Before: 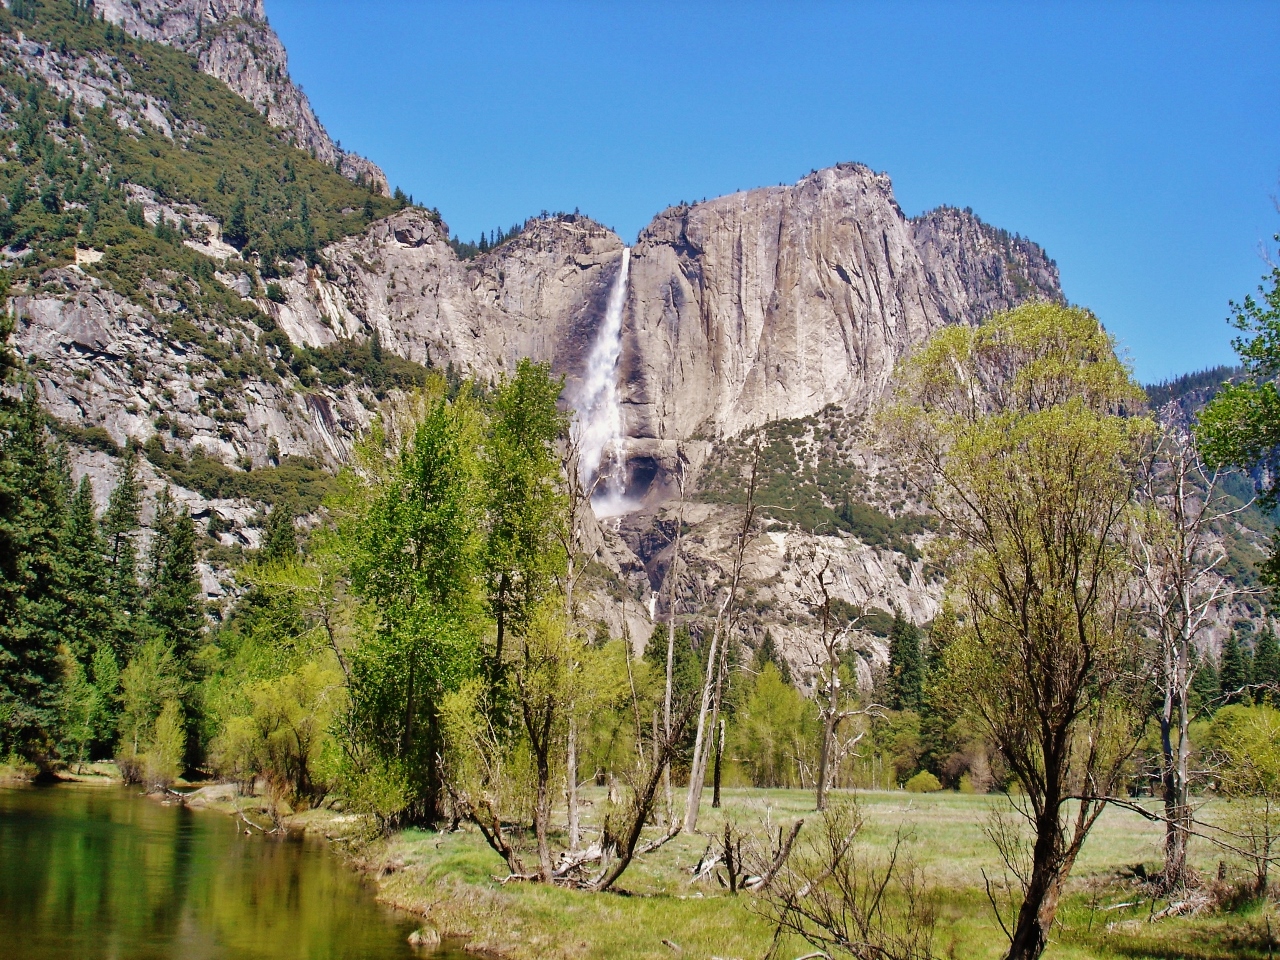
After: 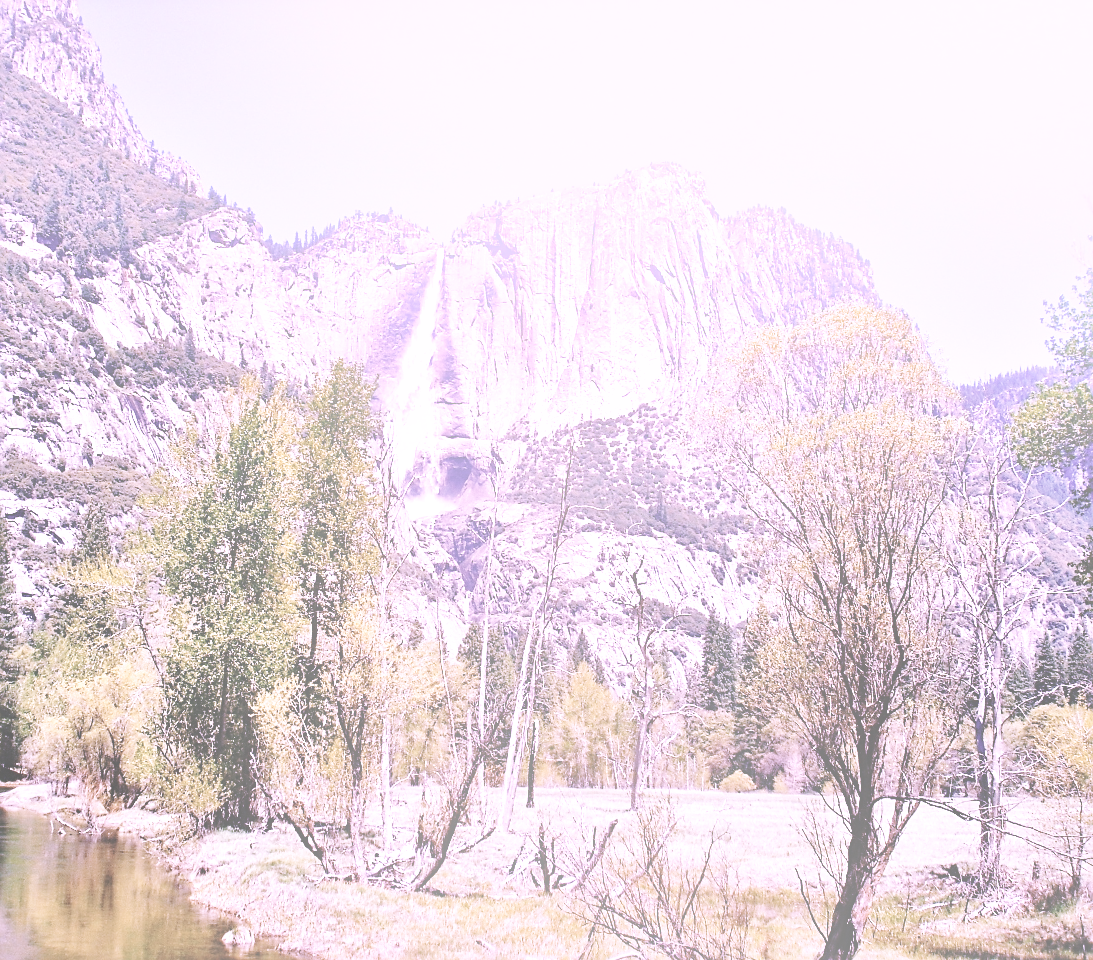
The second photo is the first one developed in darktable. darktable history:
sharpen: on, module defaults
base curve: curves: ch0 [(0, 0) (0.028, 0.03) (0.121, 0.232) (0.46, 0.748) (0.859, 0.968) (1, 1)], preserve colors none
shadows and highlights: low approximation 0.01, soften with gaussian
white balance: red 1.502, blue 2.365
levels: levels [0, 0.492, 0.984]
tone curve: color space Lab, linked channels, preserve colors none
local contrast: mode bilateral grid, contrast 20, coarseness 50, detail 130%, midtone range 0.2
color correction: saturation 0.3
bloom: size 38%, threshold 95%, strength 30%
local contrast "1": mode bilateral grid, contrast 20, coarseness 18, detail 152%, midtone range 0.2 | blend: blend mode normal (obsolete, clamping), opacity 100%; mask: uniform (no mask)
raw denoise: x [[0, 0.25, 0.5, 0.75, 1] ×4]
crop and rotate: left 14.584%
